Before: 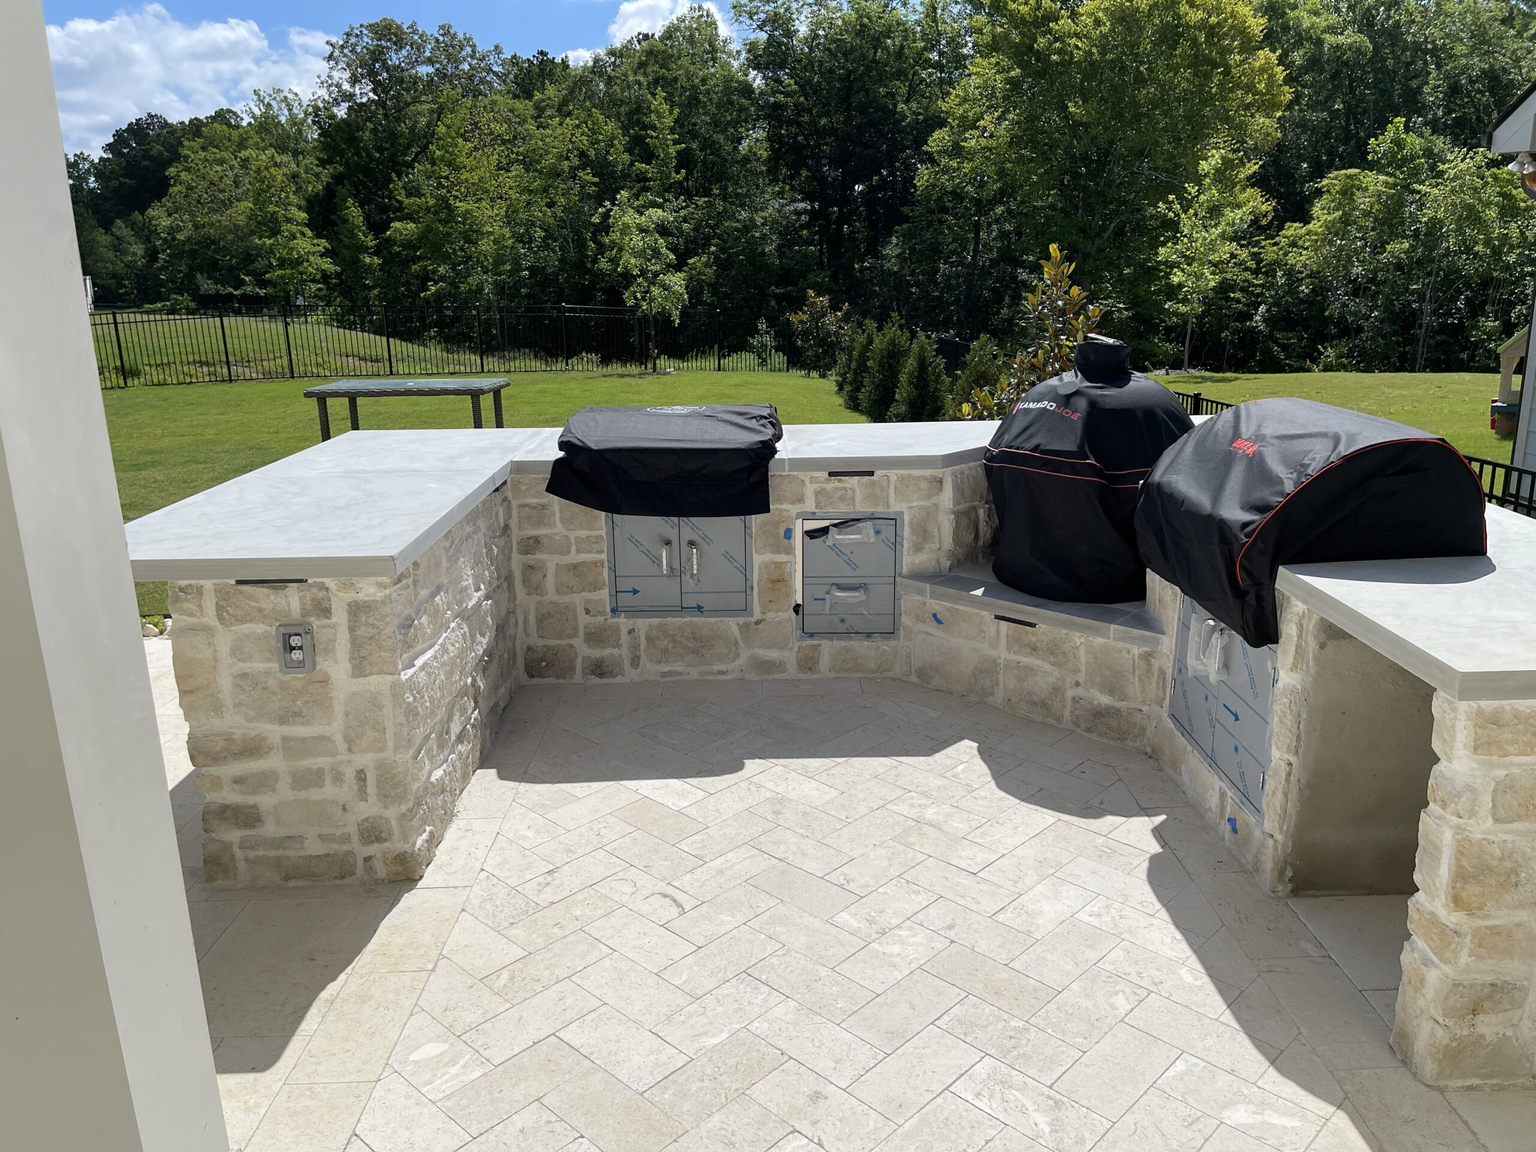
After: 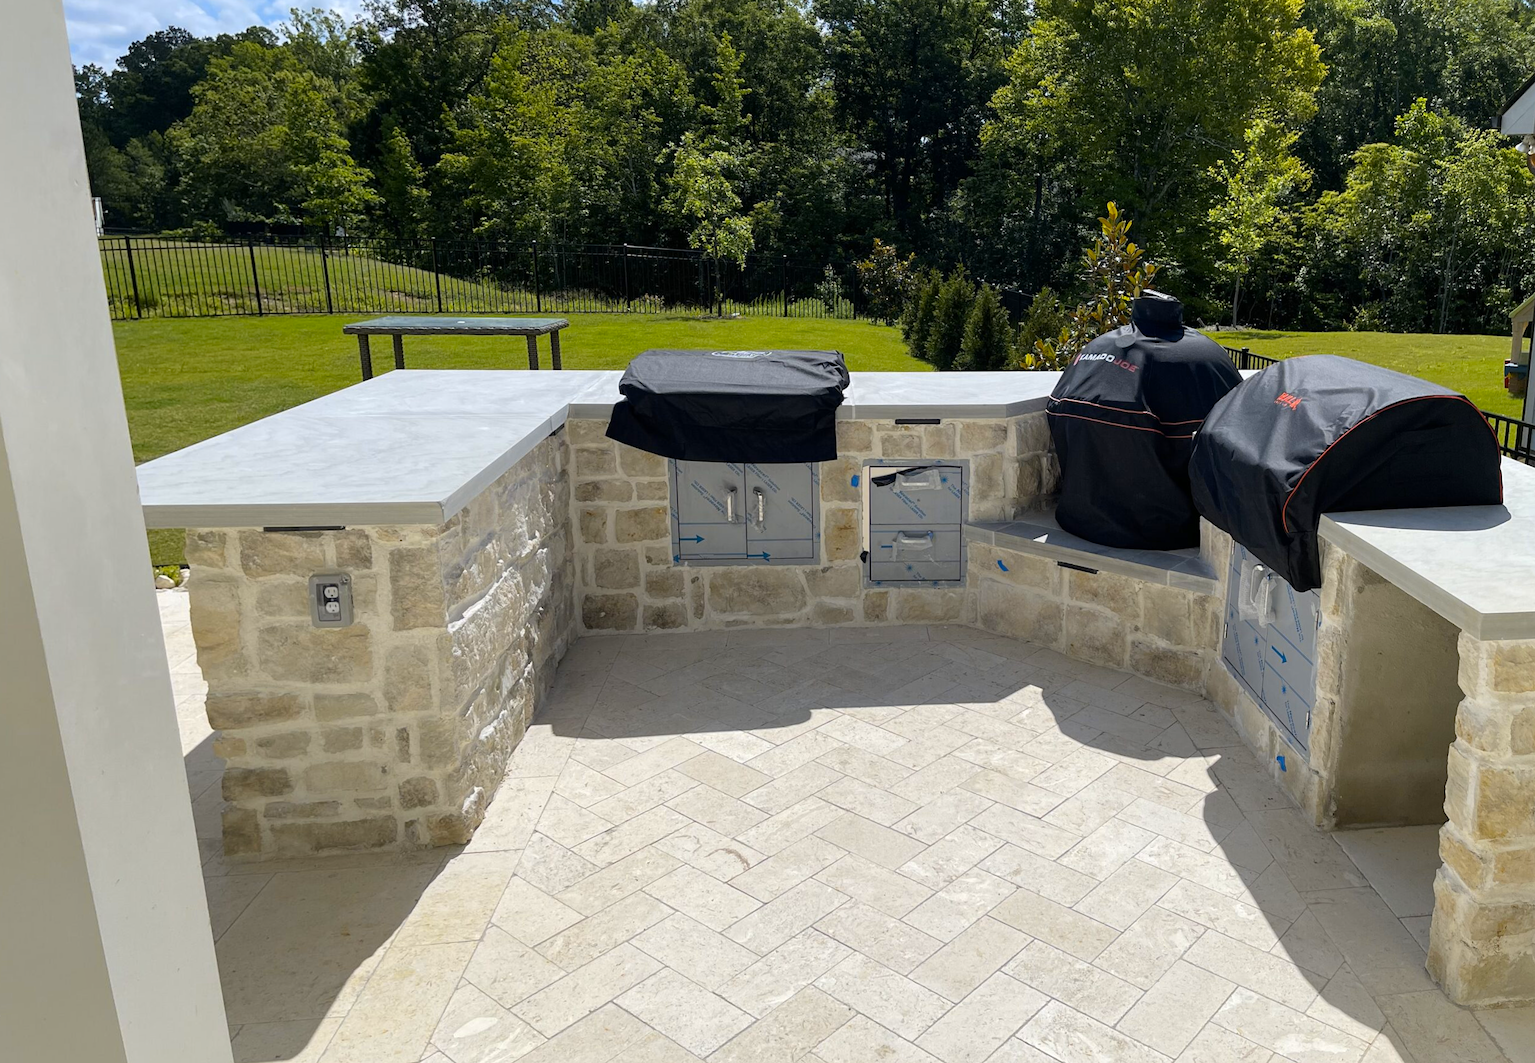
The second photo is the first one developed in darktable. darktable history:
local contrast: mode bilateral grid, contrast 15, coarseness 36, detail 105%, midtone range 0.2
rotate and perspective: rotation -0.013°, lens shift (vertical) -0.027, lens shift (horizontal) 0.178, crop left 0.016, crop right 0.989, crop top 0.082, crop bottom 0.918
color contrast: green-magenta contrast 0.85, blue-yellow contrast 1.25, unbound 0
